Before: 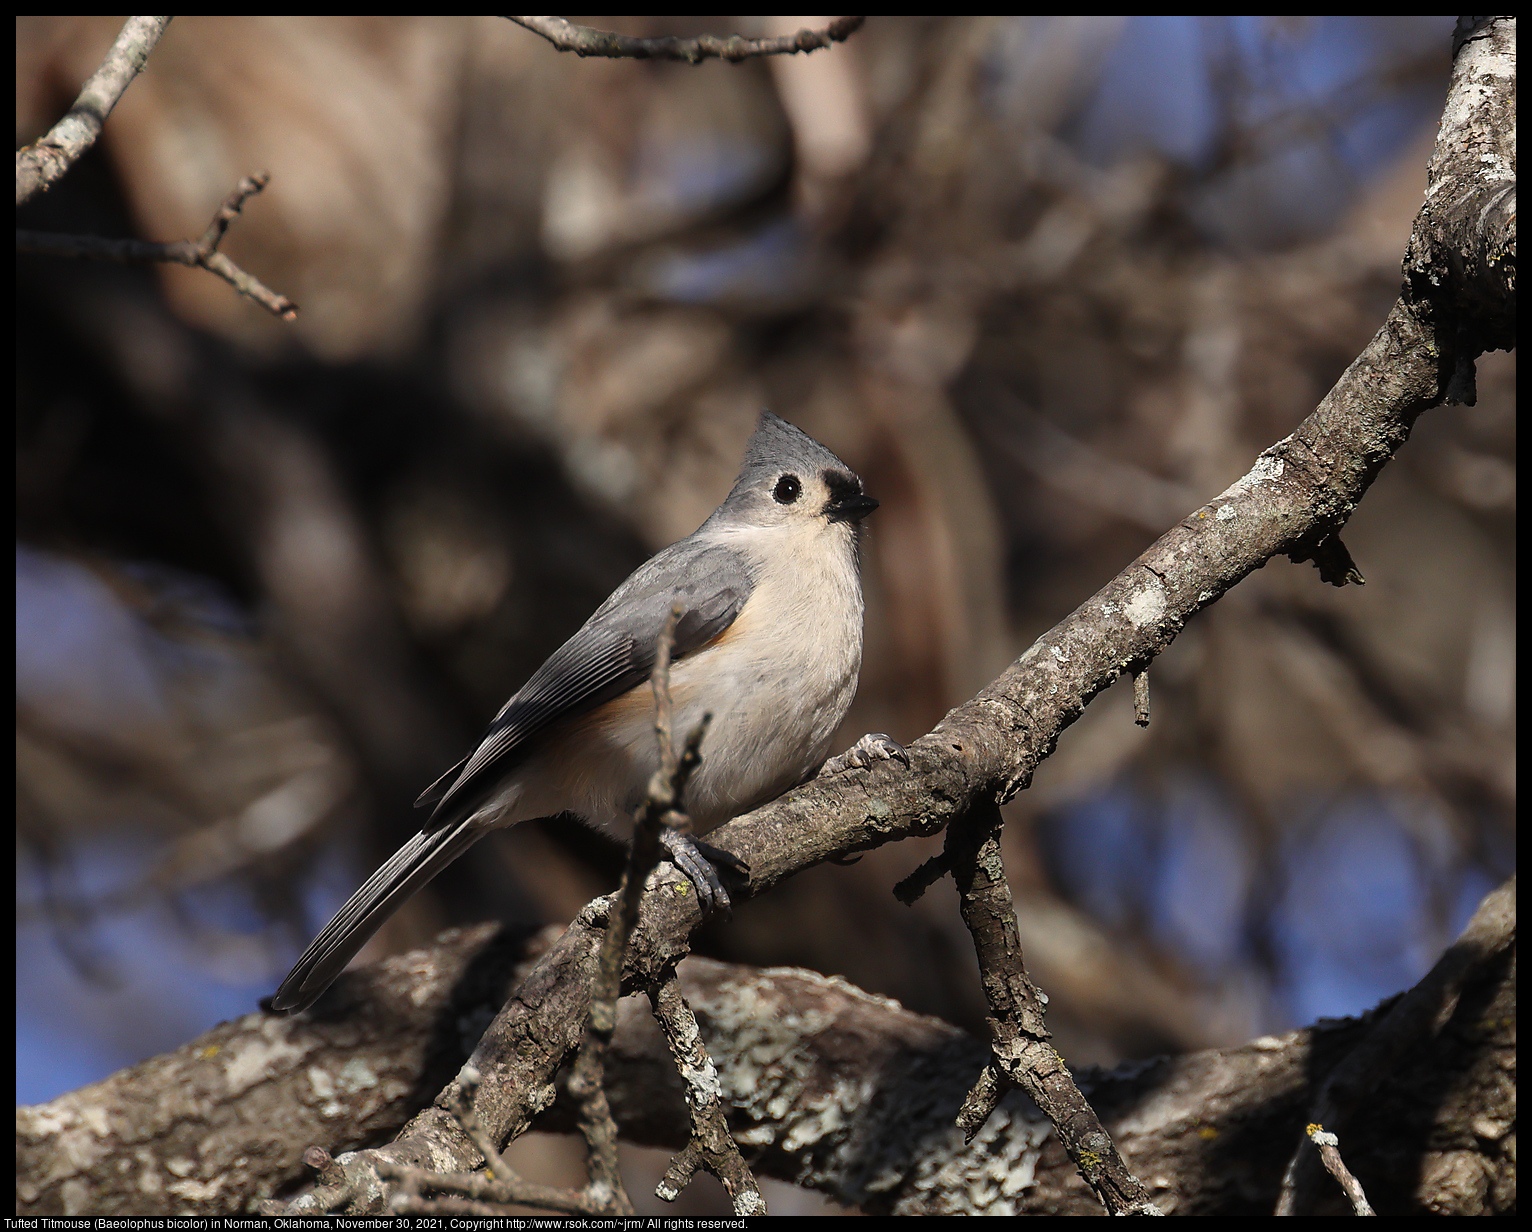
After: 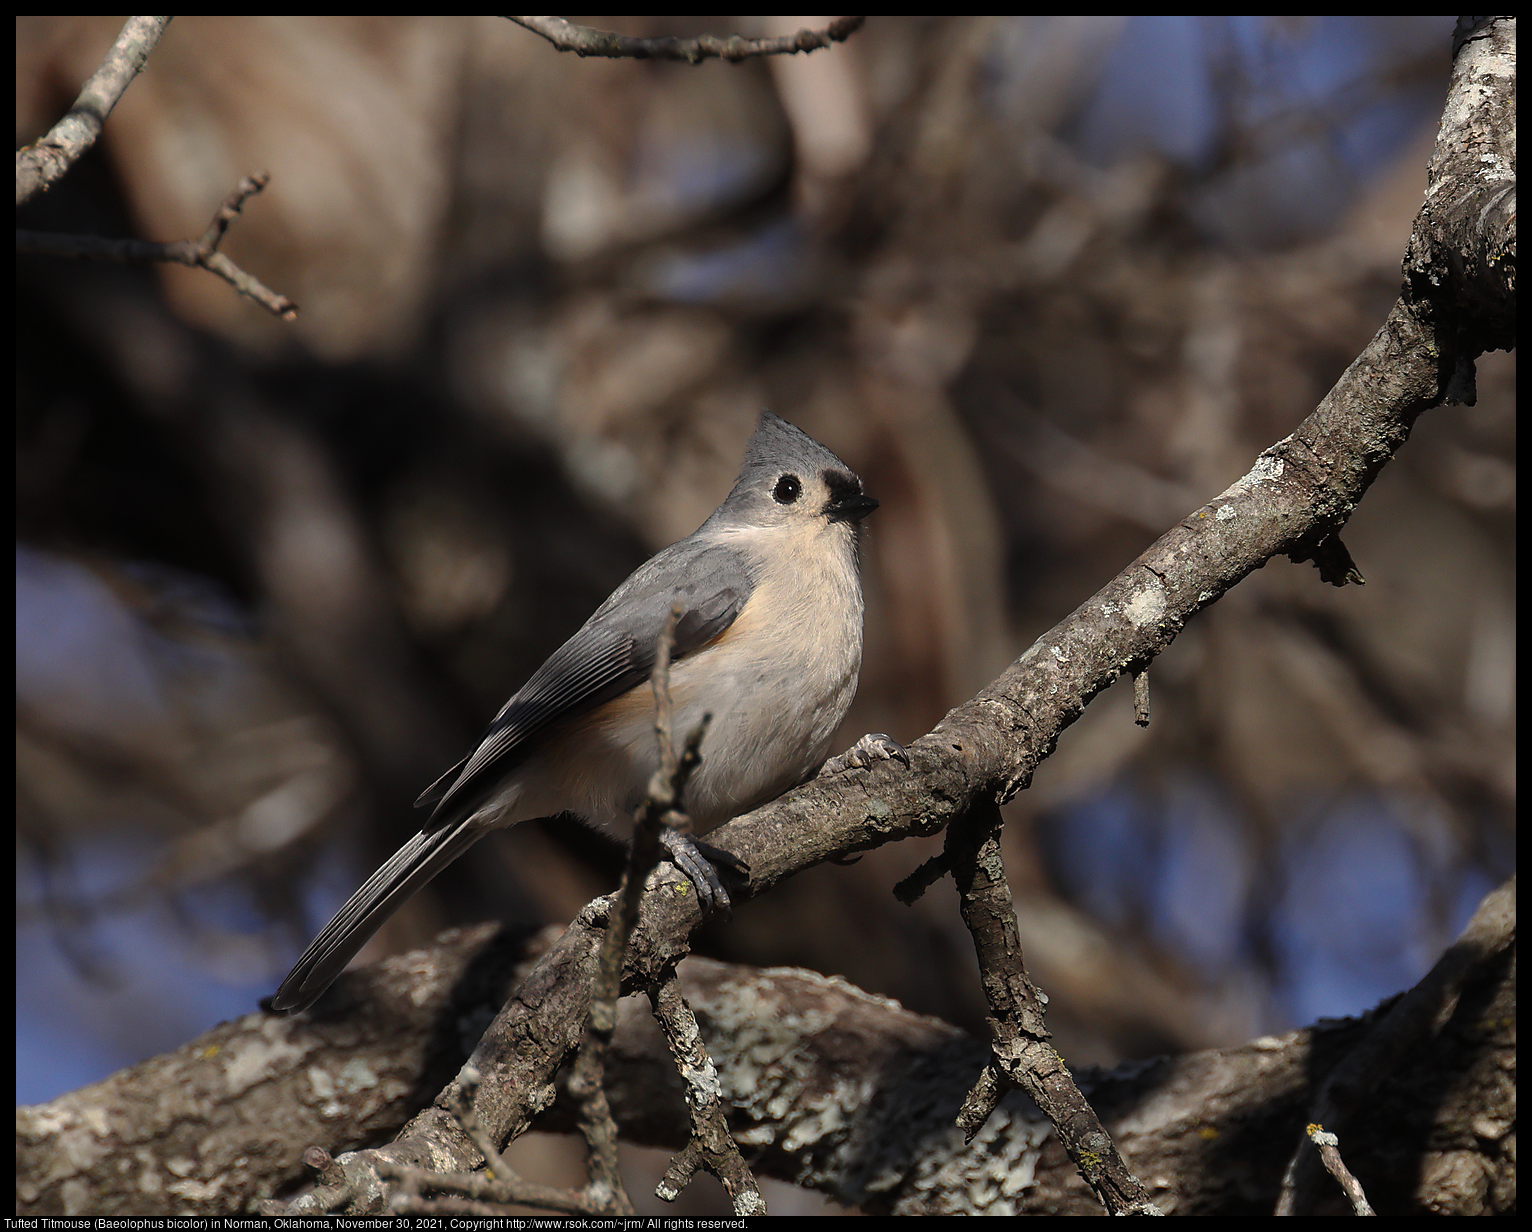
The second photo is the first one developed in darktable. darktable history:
tone curve: curves: ch0 [(0, 0) (0.568, 0.517) (0.8, 0.717) (1, 1)], preserve colors none
